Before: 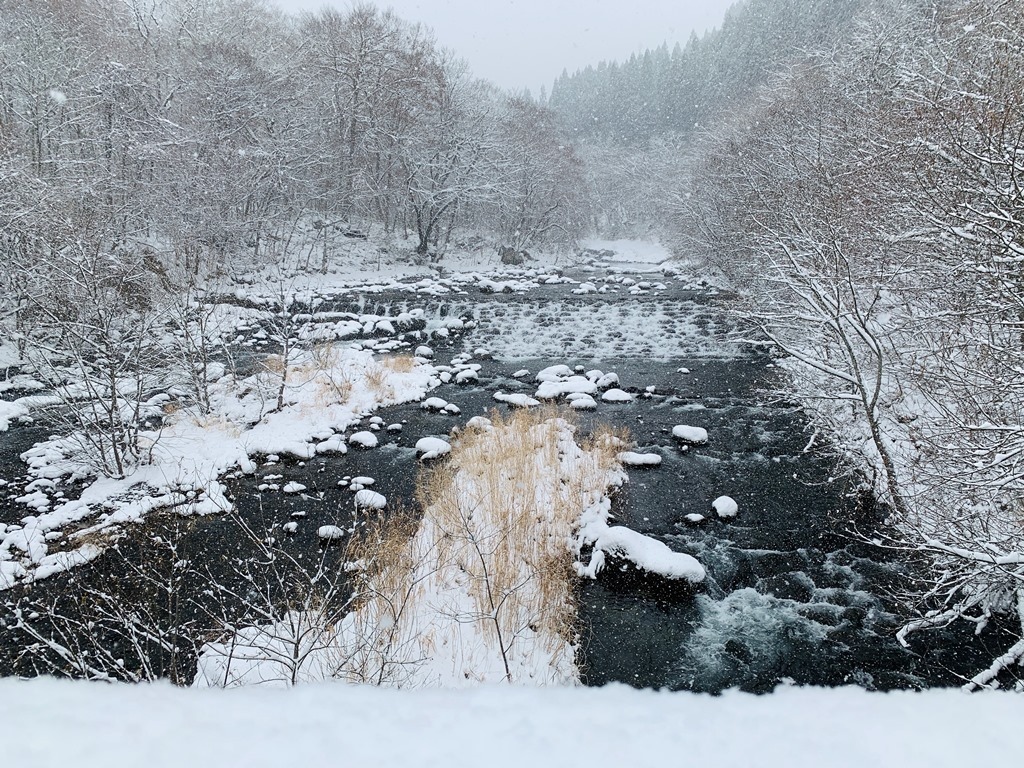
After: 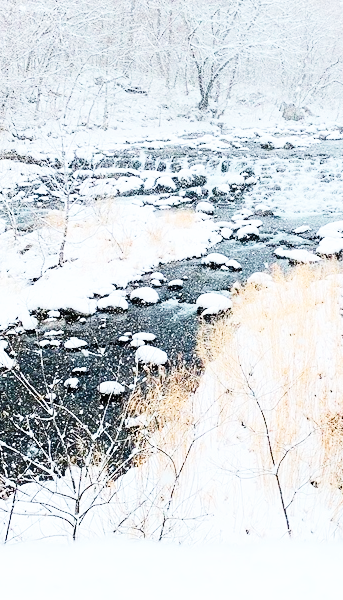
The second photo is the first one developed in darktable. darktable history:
crop and rotate: left 21.464%, top 18.844%, right 44.996%, bottom 2.972%
exposure: compensate highlight preservation false
base curve: curves: ch0 [(0, 0) (0.008, 0.007) (0.022, 0.029) (0.048, 0.089) (0.092, 0.197) (0.191, 0.399) (0.275, 0.534) (0.357, 0.65) (0.477, 0.78) (0.542, 0.833) (0.799, 0.973) (1, 1)], preserve colors none
tone equalizer: -7 EV 0.155 EV, -6 EV 0.569 EV, -5 EV 1.13 EV, -4 EV 1.32 EV, -3 EV 1.14 EV, -2 EV 0.6 EV, -1 EV 0.159 EV, edges refinement/feathering 500, mask exposure compensation -1.57 EV, preserve details no
